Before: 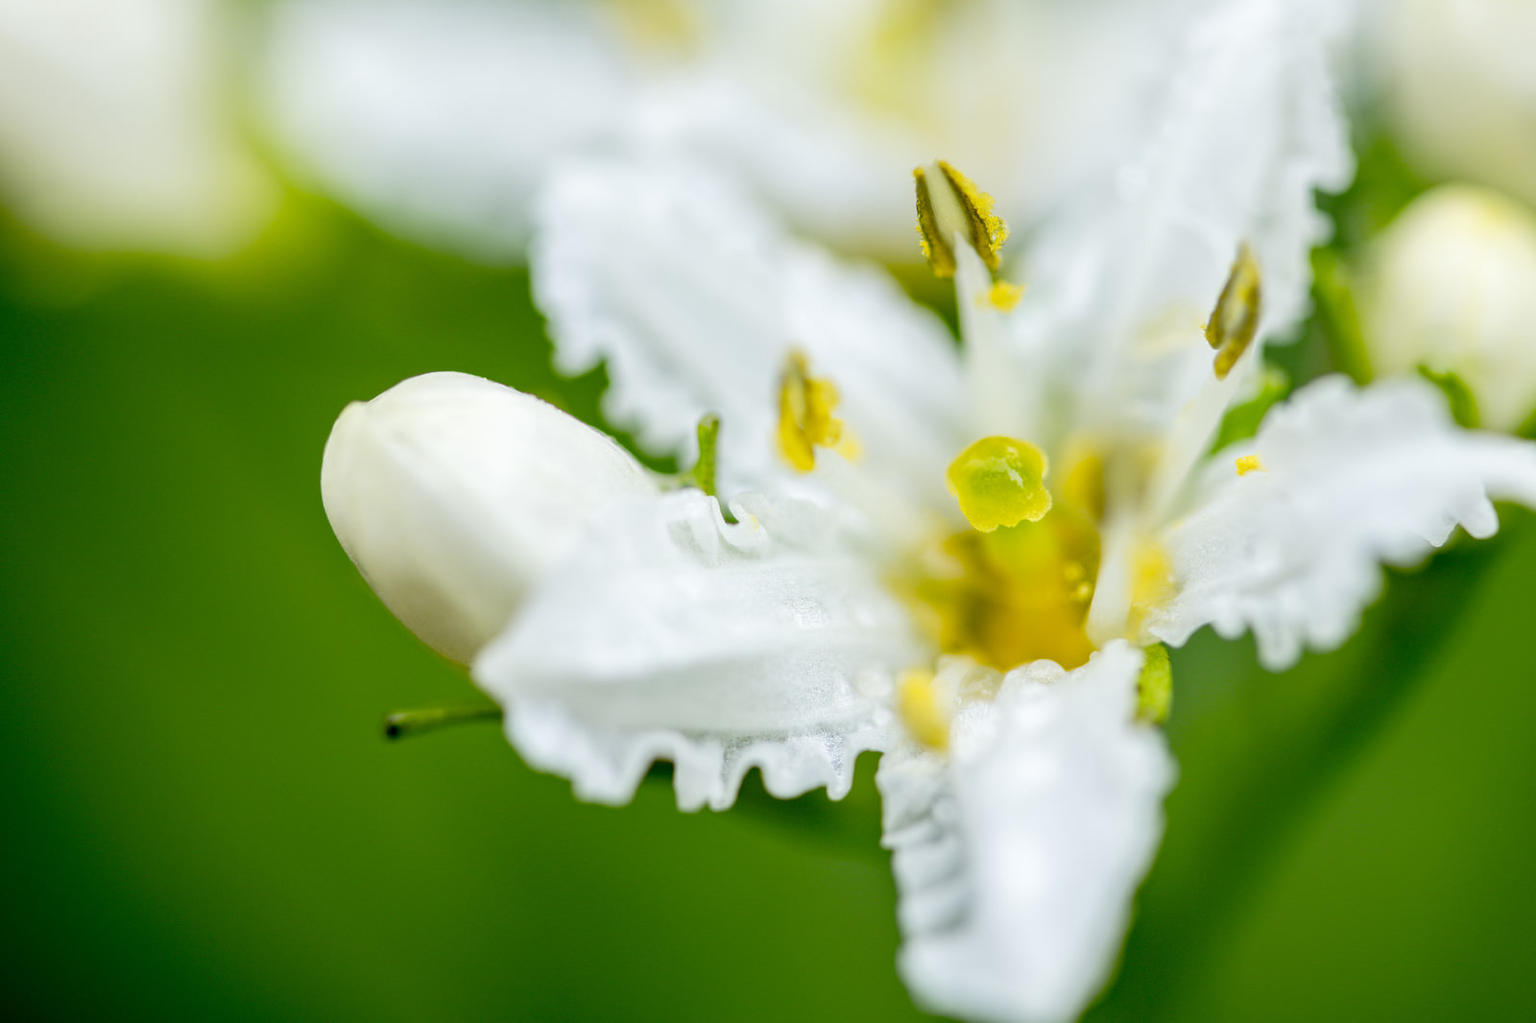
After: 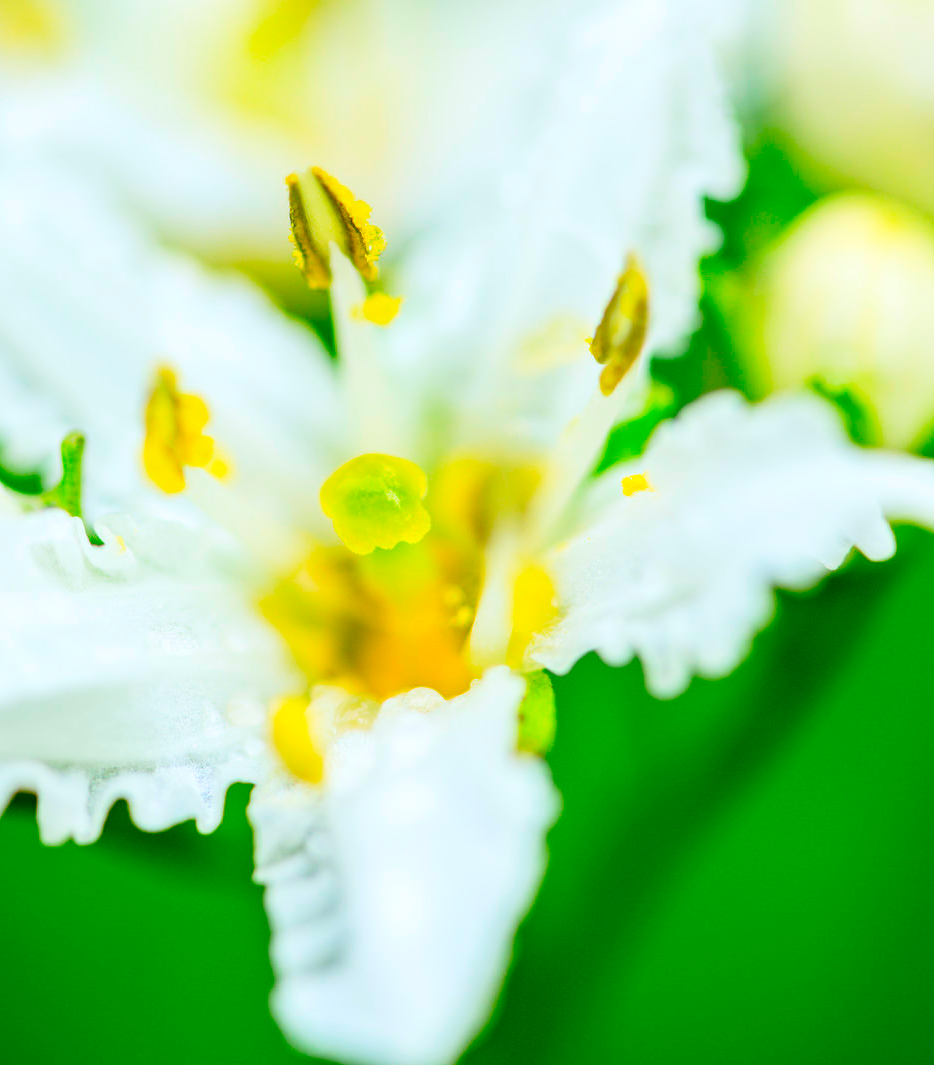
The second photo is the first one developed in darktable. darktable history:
crop: left 41.59%
contrast brightness saturation: contrast 0.196, brightness 0.199, saturation 0.819
